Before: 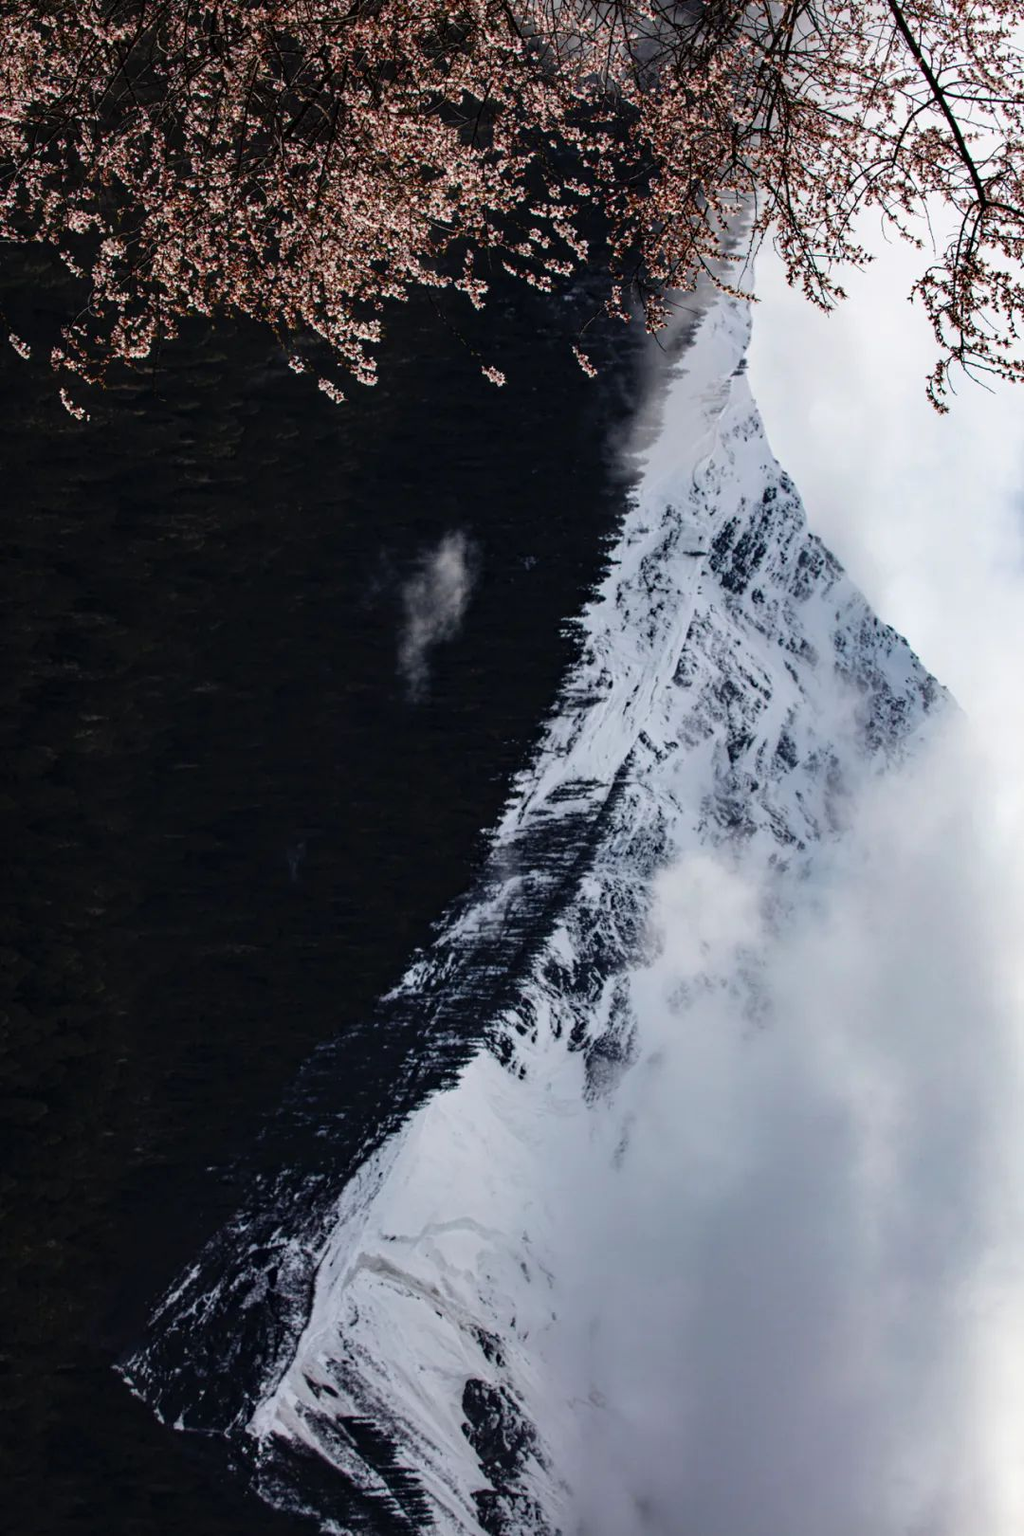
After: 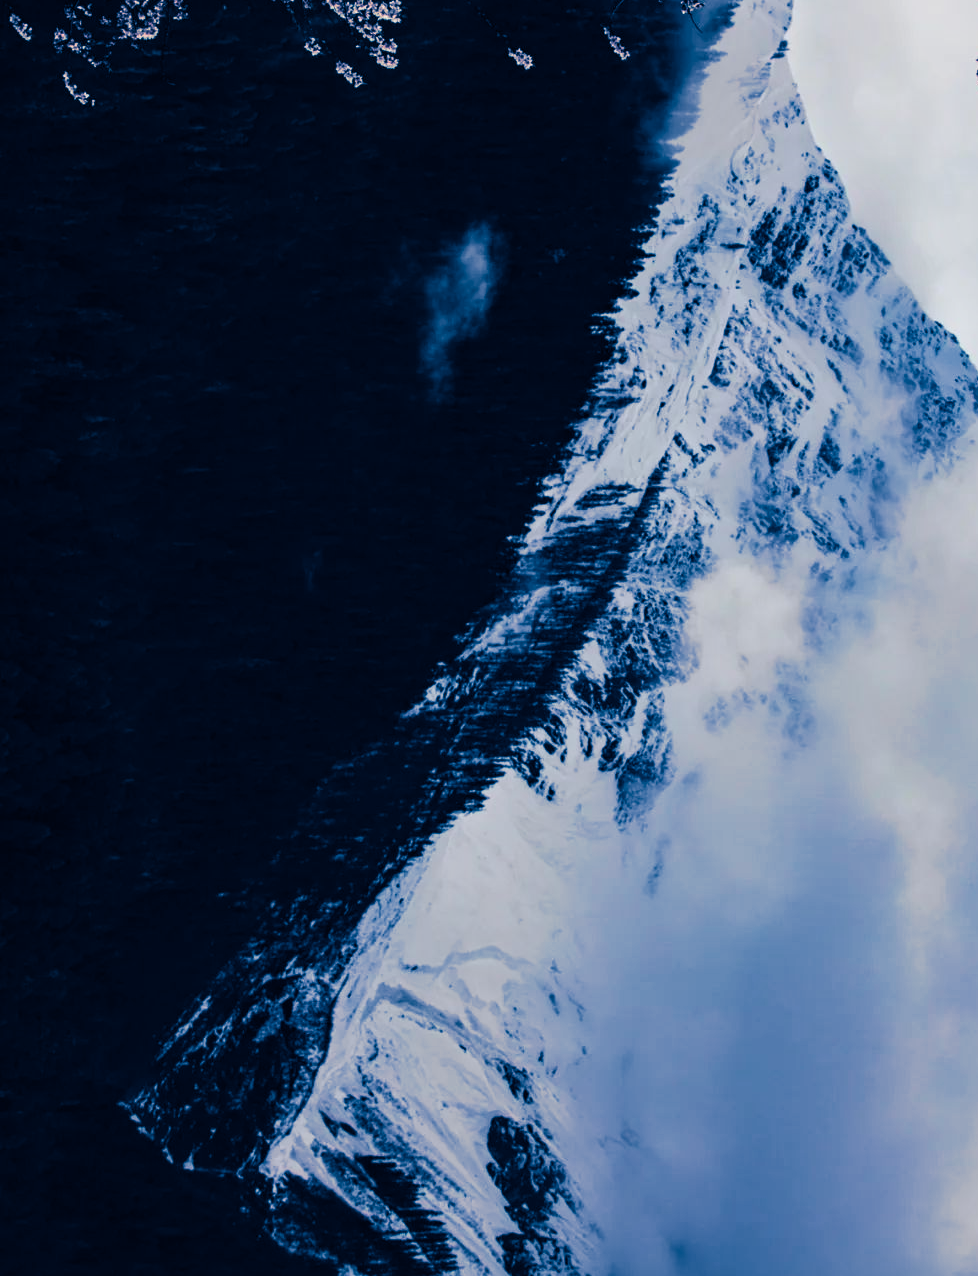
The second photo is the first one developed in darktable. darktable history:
crop: top 20.916%, right 9.437%, bottom 0.316%
tone equalizer: -8 EV -0.002 EV, -7 EV 0.005 EV, -6 EV -0.009 EV, -5 EV 0.011 EV, -4 EV -0.012 EV, -3 EV 0.007 EV, -2 EV -0.062 EV, -1 EV -0.293 EV, +0 EV -0.582 EV, smoothing diameter 2%, edges refinement/feathering 20, mask exposure compensation -1.57 EV, filter diffusion 5
split-toning: shadows › hue 226.8°, shadows › saturation 1, highlights › saturation 0, balance -61.41
